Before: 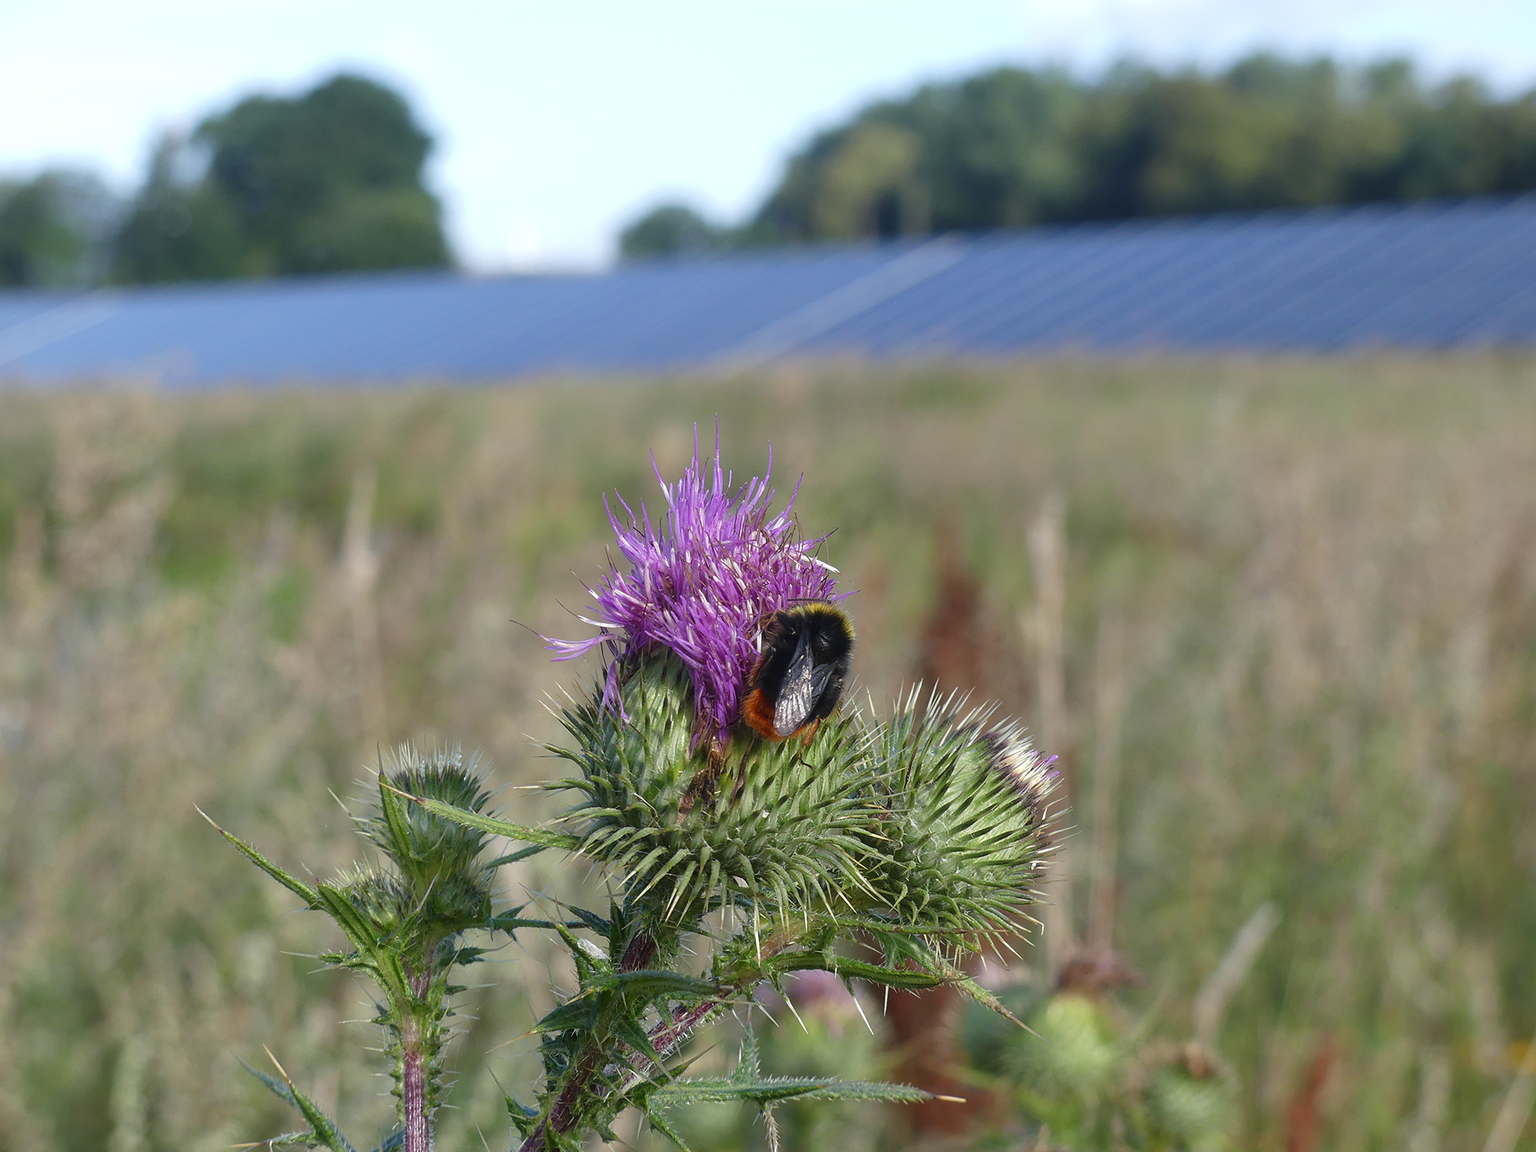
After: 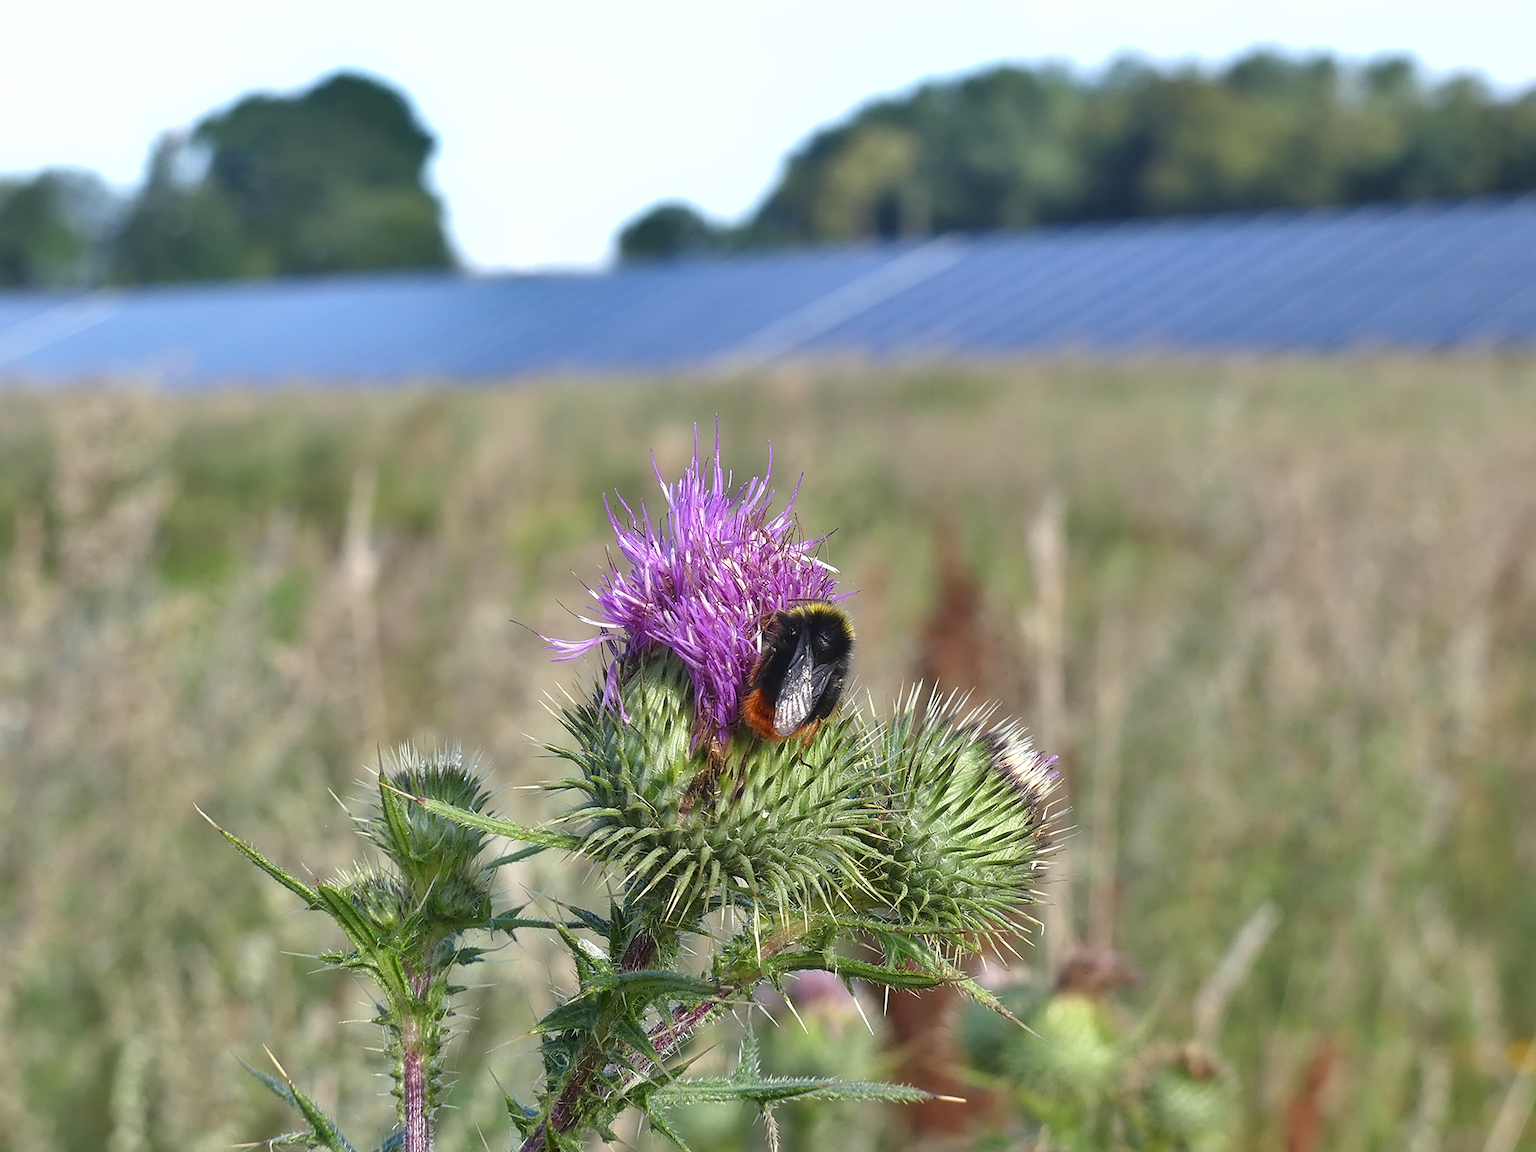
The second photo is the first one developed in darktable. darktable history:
contrast equalizer: y [[0.5 ×4, 0.525, 0.667], [0.5 ×6], [0.5 ×6], [0 ×4, 0.042, 0], [0, 0, 0.004, 0.1, 0.191, 0.131]]
shadows and highlights: shadows 76.51, highlights -60.82, soften with gaussian
exposure: black level correction 0, exposure 0.499 EV, compensate highlight preservation false
tone equalizer: on, module defaults
